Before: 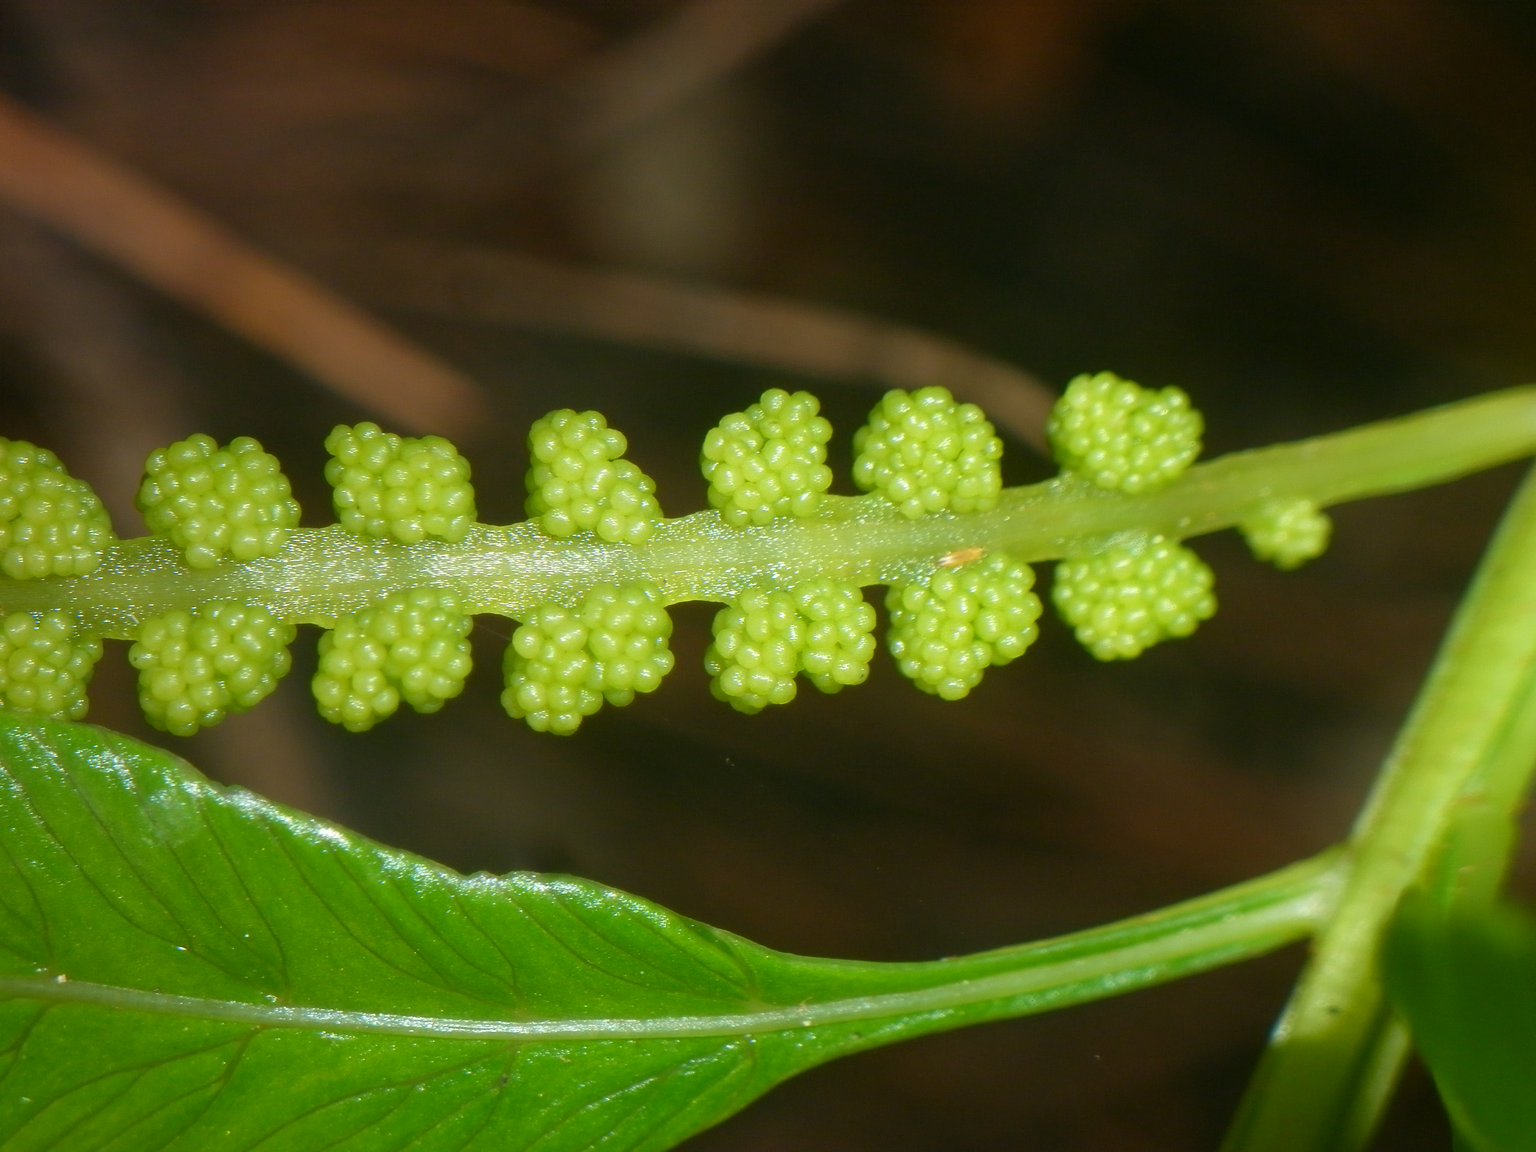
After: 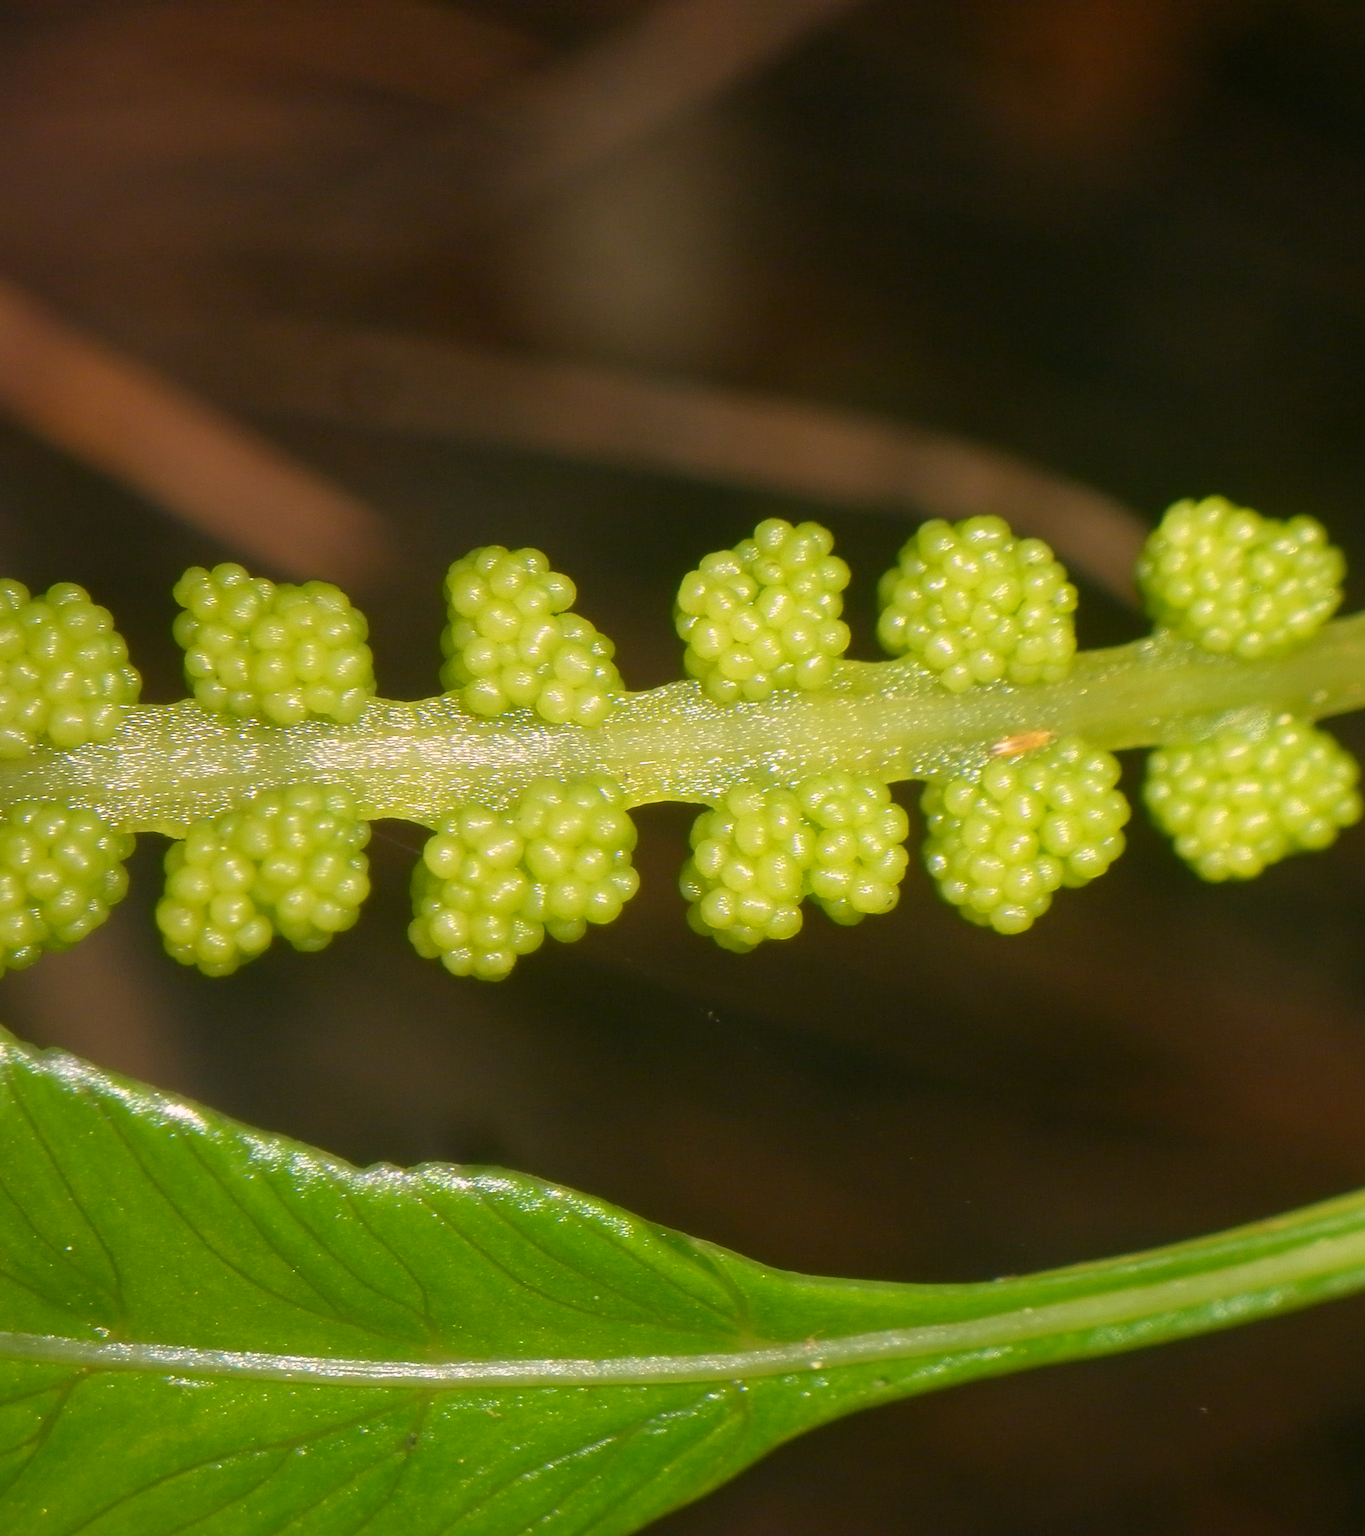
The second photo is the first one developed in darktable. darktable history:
crop and rotate: left 12.71%, right 20.626%
color zones: curves: ch0 [(0, 0.5) (0.143, 0.5) (0.286, 0.5) (0.429, 0.5) (0.62, 0.489) (0.714, 0.445) (0.844, 0.496) (1, 0.5)]; ch1 [(0, 0.5) (0.143, 0.5) (0.286, 0.5) (0.429, 0.5) (0.571, 0.5) (0.714, 0.523) (0.857, 0.5) (1, 0.5)]
color correction: highlights a* 14.55, highlights b* 4.82
